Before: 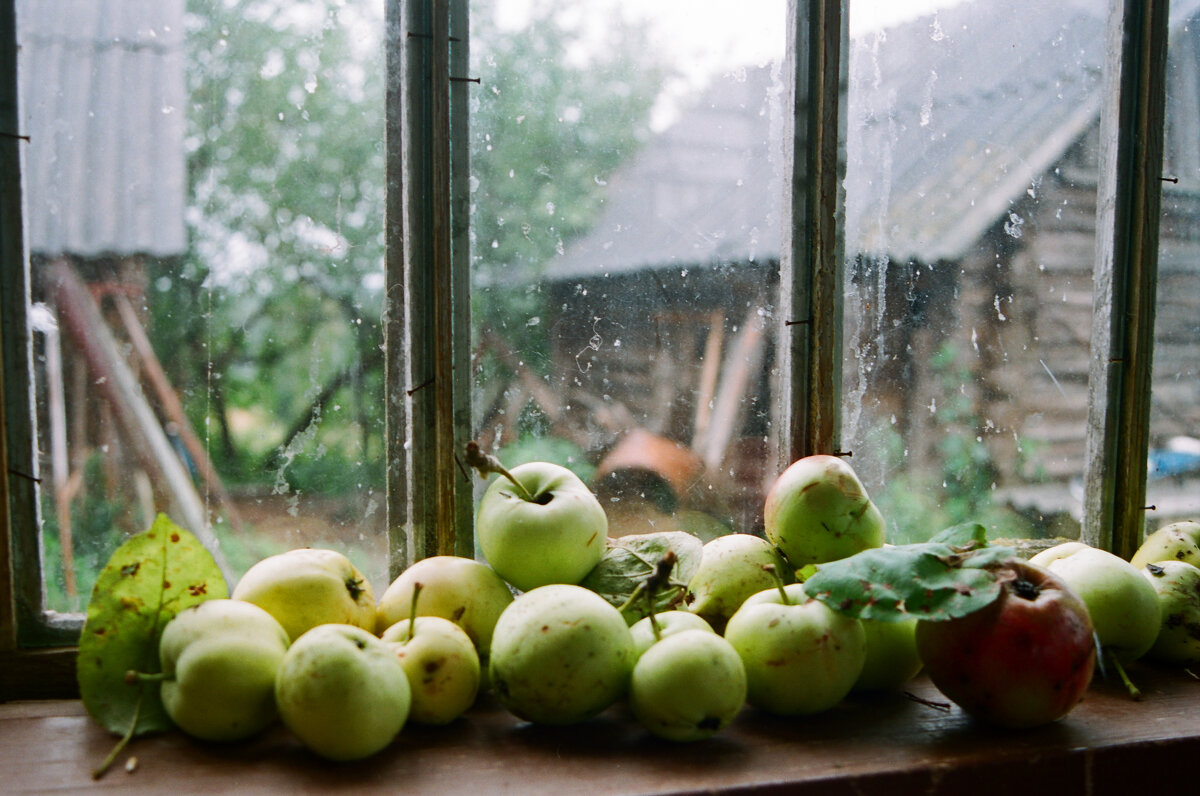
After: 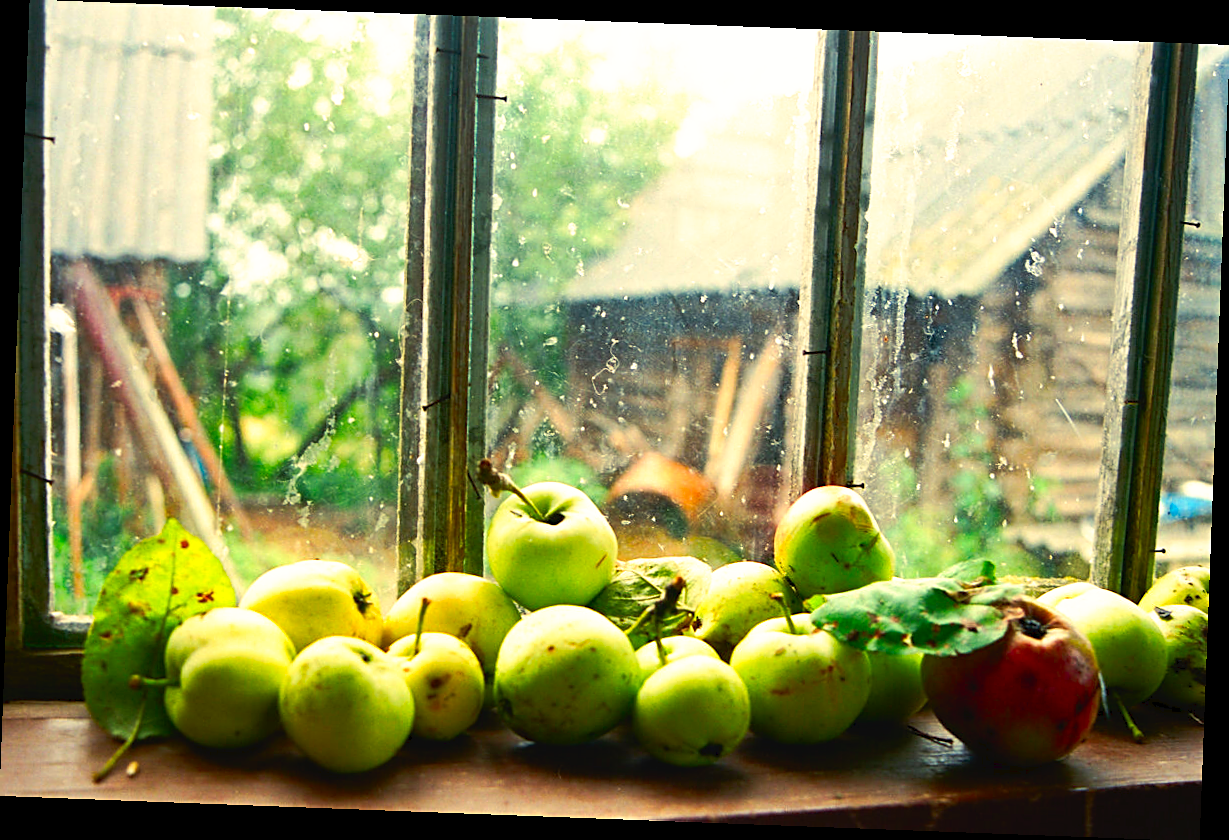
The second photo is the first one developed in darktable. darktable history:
sharpen: on, module defaults
color balance rgb: shadows lift › chroma 2%, shadows lift › hue 263°, highlights gain › chroma 8%, highlights gain › hue 84°, linear chroma grading › global chroma -15%, saturation formula JzAzBz (2021)
rotate and perspective: rotation 2.17°, automatic cropping off
tone curve: curves: ch0 [(0, 0) (0.003, 0.032) (0.011, 0.036) (0.025, 0.049) (0.044, 0.075) (0.069, 0.112) (0.1, 0.151) (0.136, 0.197) (0.177, 0.241) (0.224, 0.295) (0.277, 0.355) (0.335, 0.429) (0.399, 0.512) (0.468, 0.607) (0.543, 0.702) (0.623, 0.796) (0.709, 0.903) (0.801, 0.987) (0.898, 0.997) (1, 1)], preserve colors none
color correction: saturation 1.8
